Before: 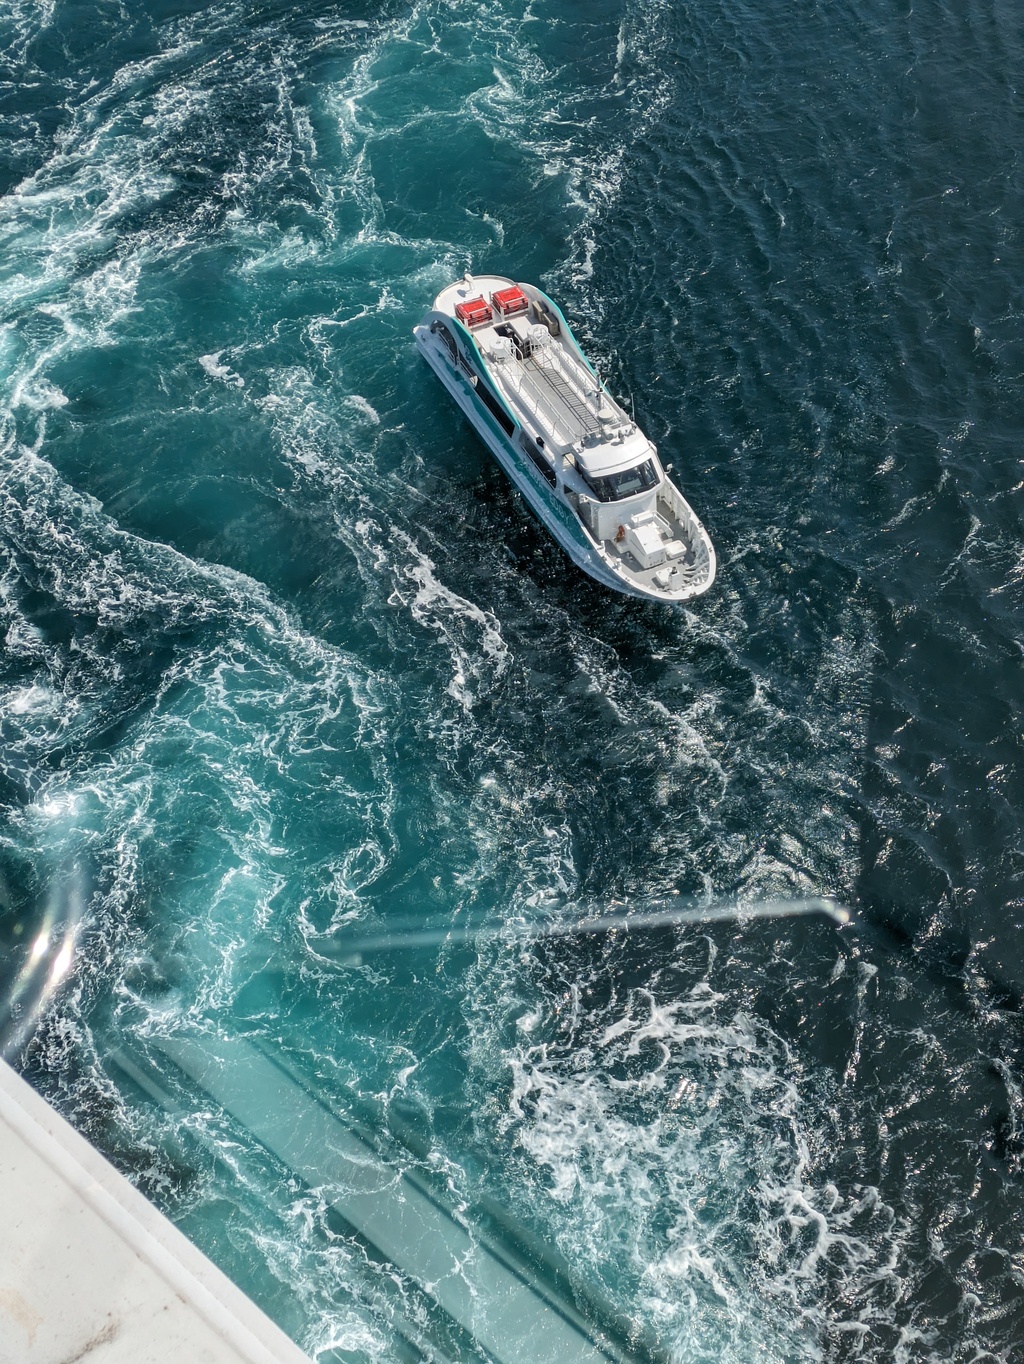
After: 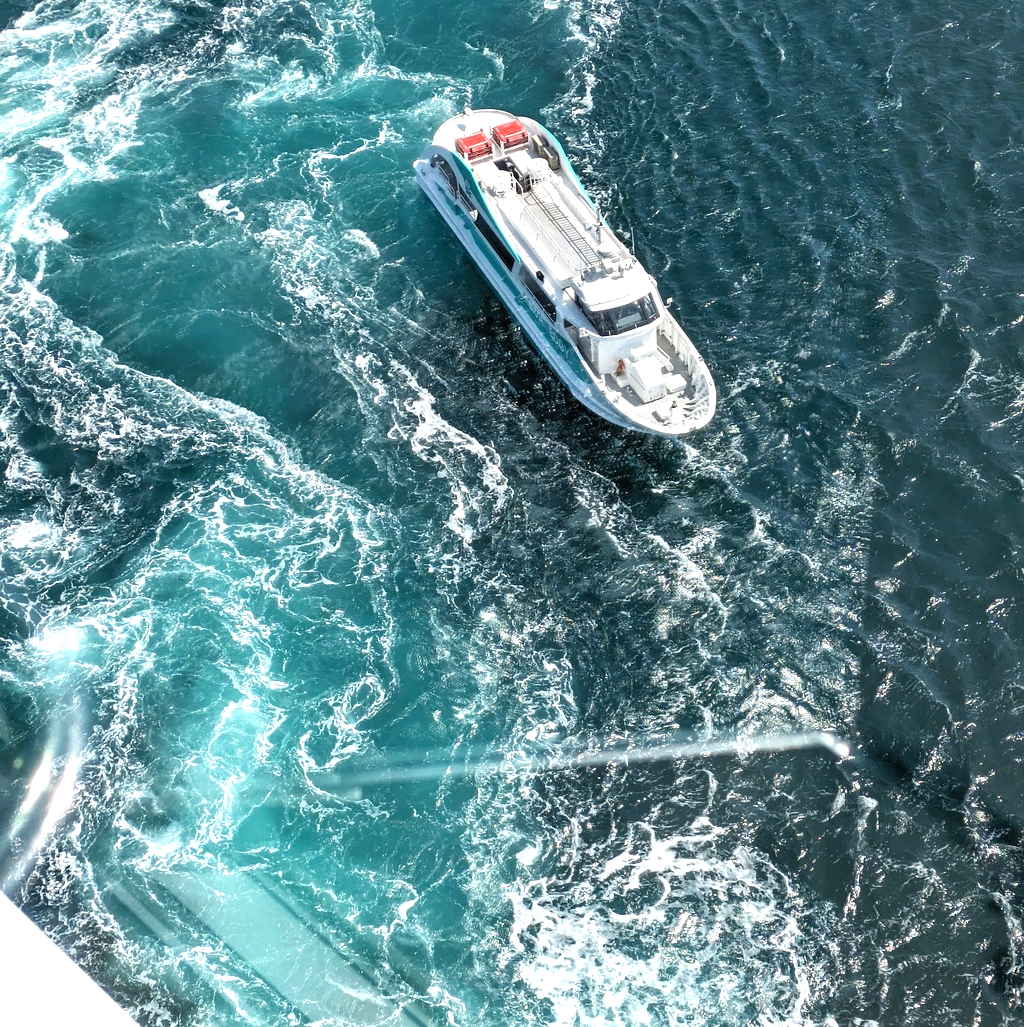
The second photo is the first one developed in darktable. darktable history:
crop and rotate: top 12.219%, bottom 12.435%
exposure: black level correction 0, exposure 0.952 EV, compensate highlight preservation false
